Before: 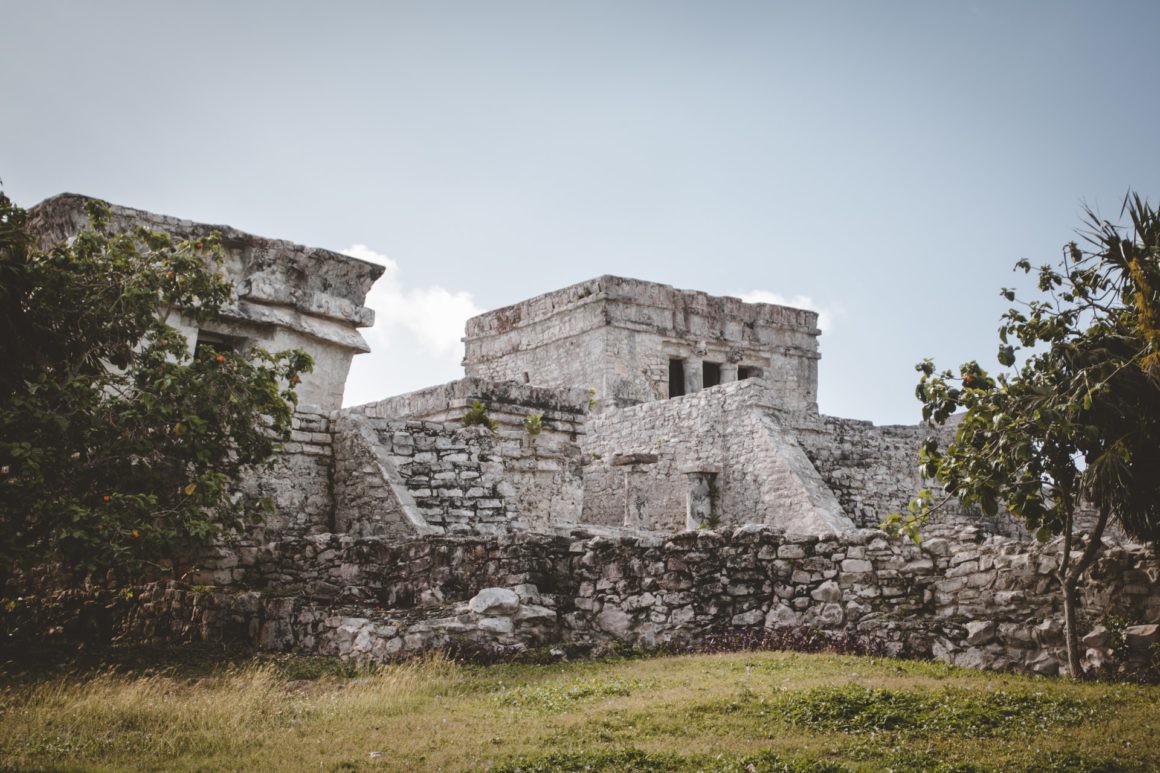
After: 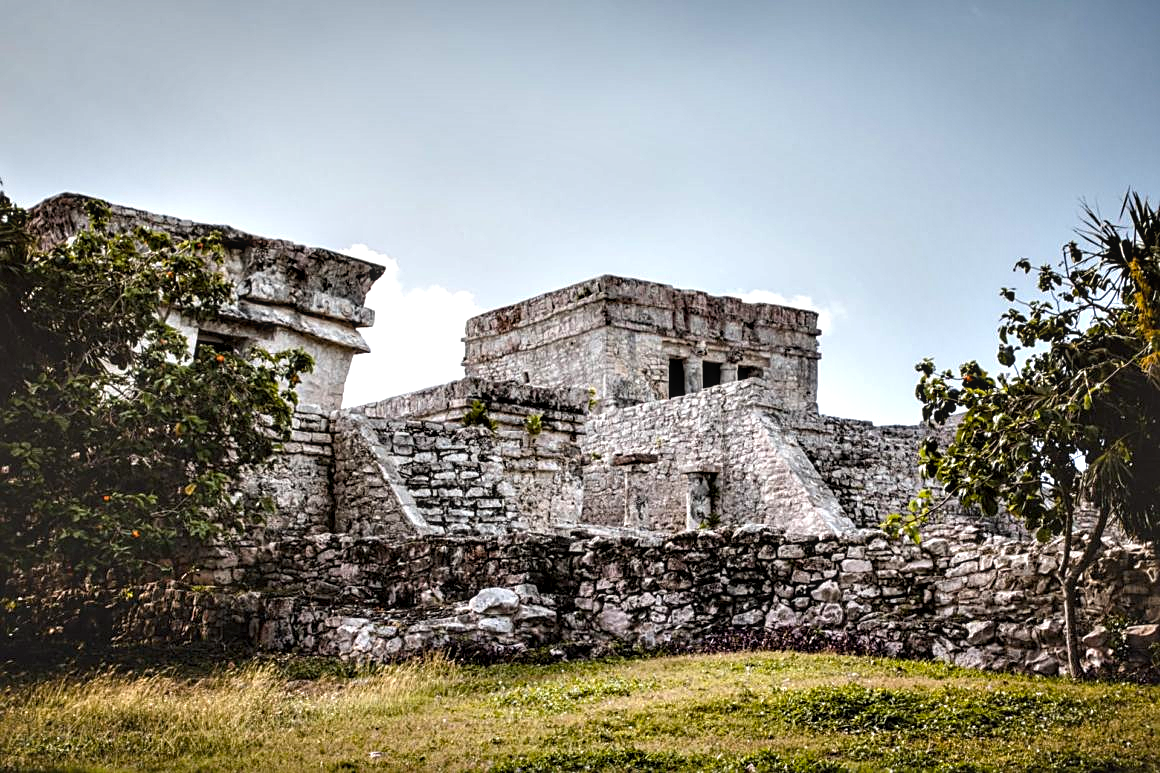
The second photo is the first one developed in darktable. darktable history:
contrast equalizer: octaves 7, y [[0.627 ×6], [0.563 ×6], [0 ×6], [0 ×6], [0 ×6]]
color balance rgb: perceptual saturation grading › global saturation 20%, global vibrance 20%
sharpen: on, module defaults
local contrast: on, module defaults
